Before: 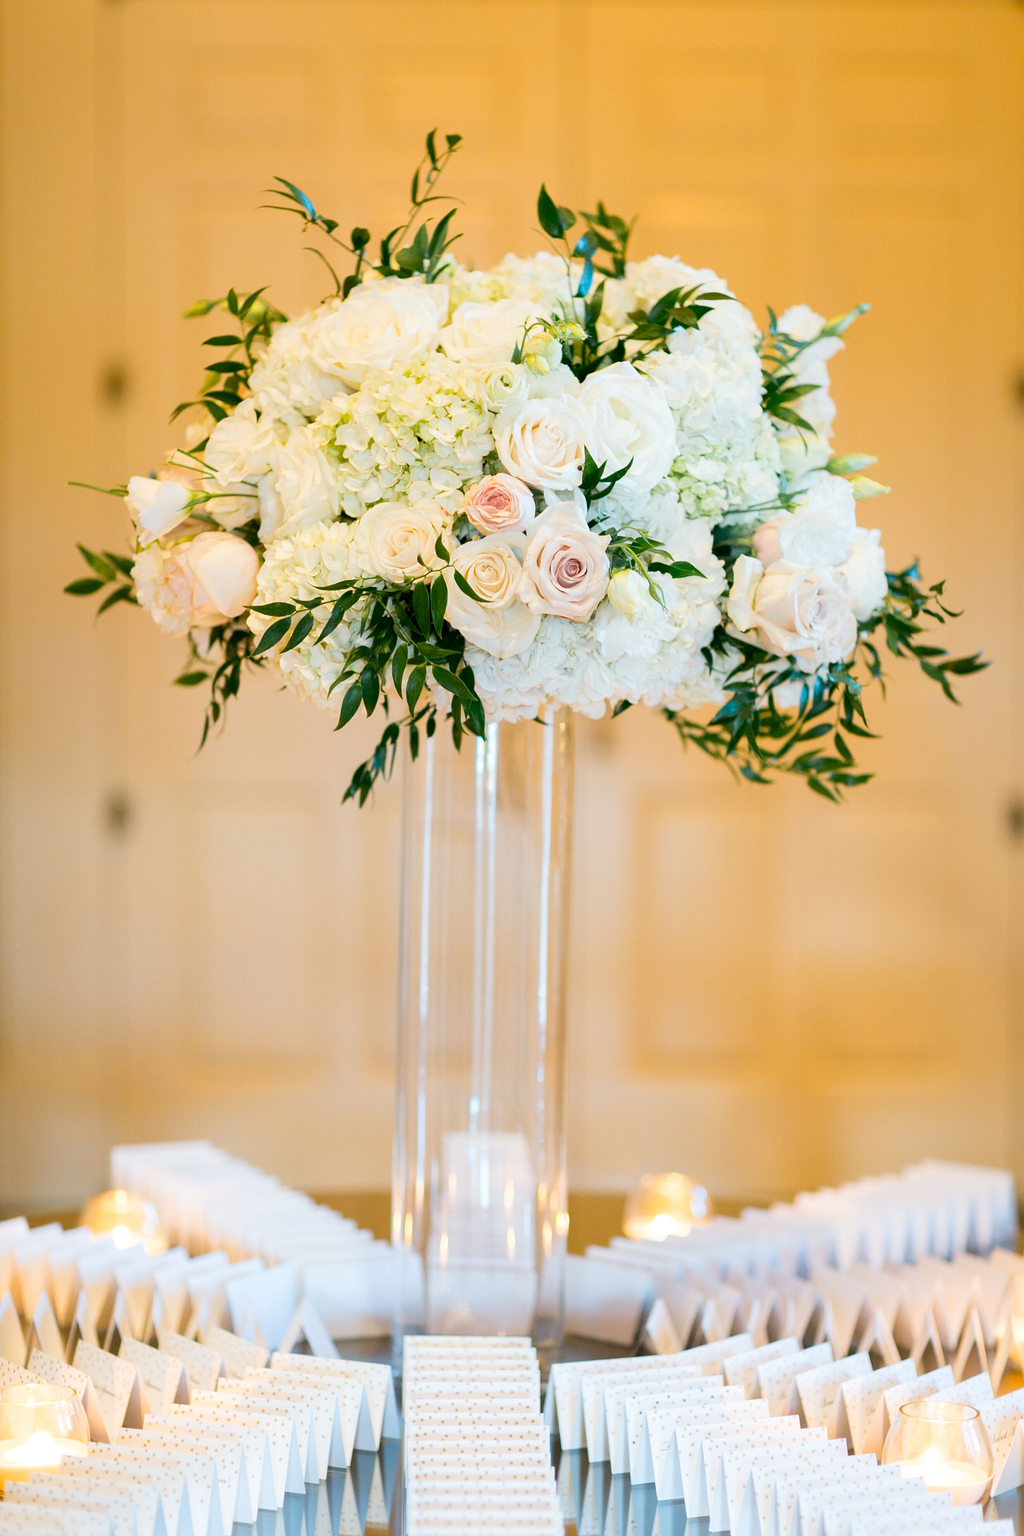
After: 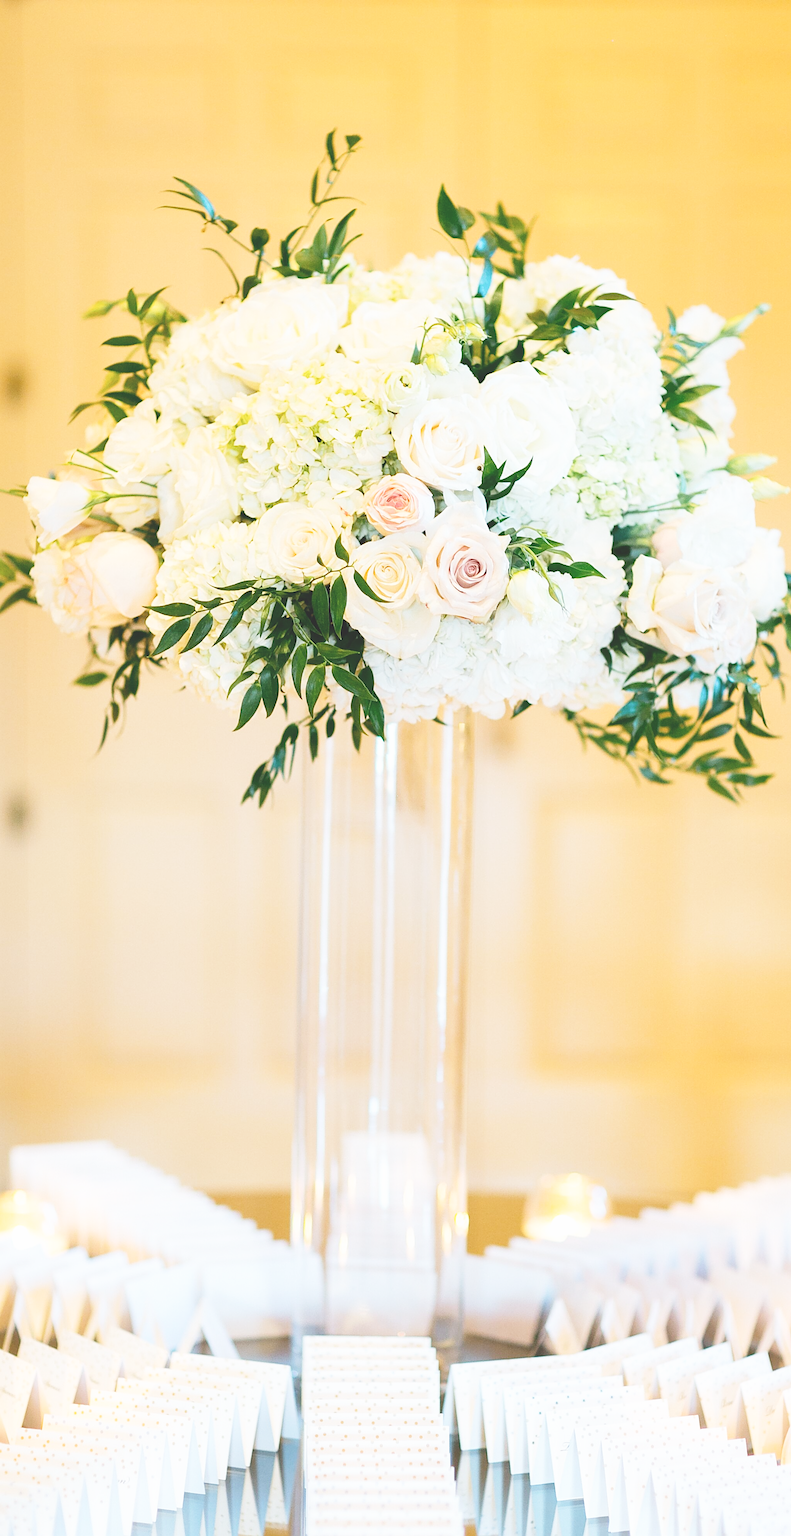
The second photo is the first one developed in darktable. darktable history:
base curve: curves: ch0 [(0, 0) (0.008, 0.007) (0.022, 0.029) (0.048, 0.089) (0.092, 0.197) (0.191, 0.399) (0.275, 0.534) (0.357, 0.65) (0.477, 0.78) (0.542, 0.833) (0.799, 0.973) (1, 1)], preserve colors none
exposure: black level correction -0.025, exposure -0.121 EV, compensate exposure bias true, compensate highlight preservation false
sharpen: on, module defaults
crop: left 9.85%, right 12.836%
